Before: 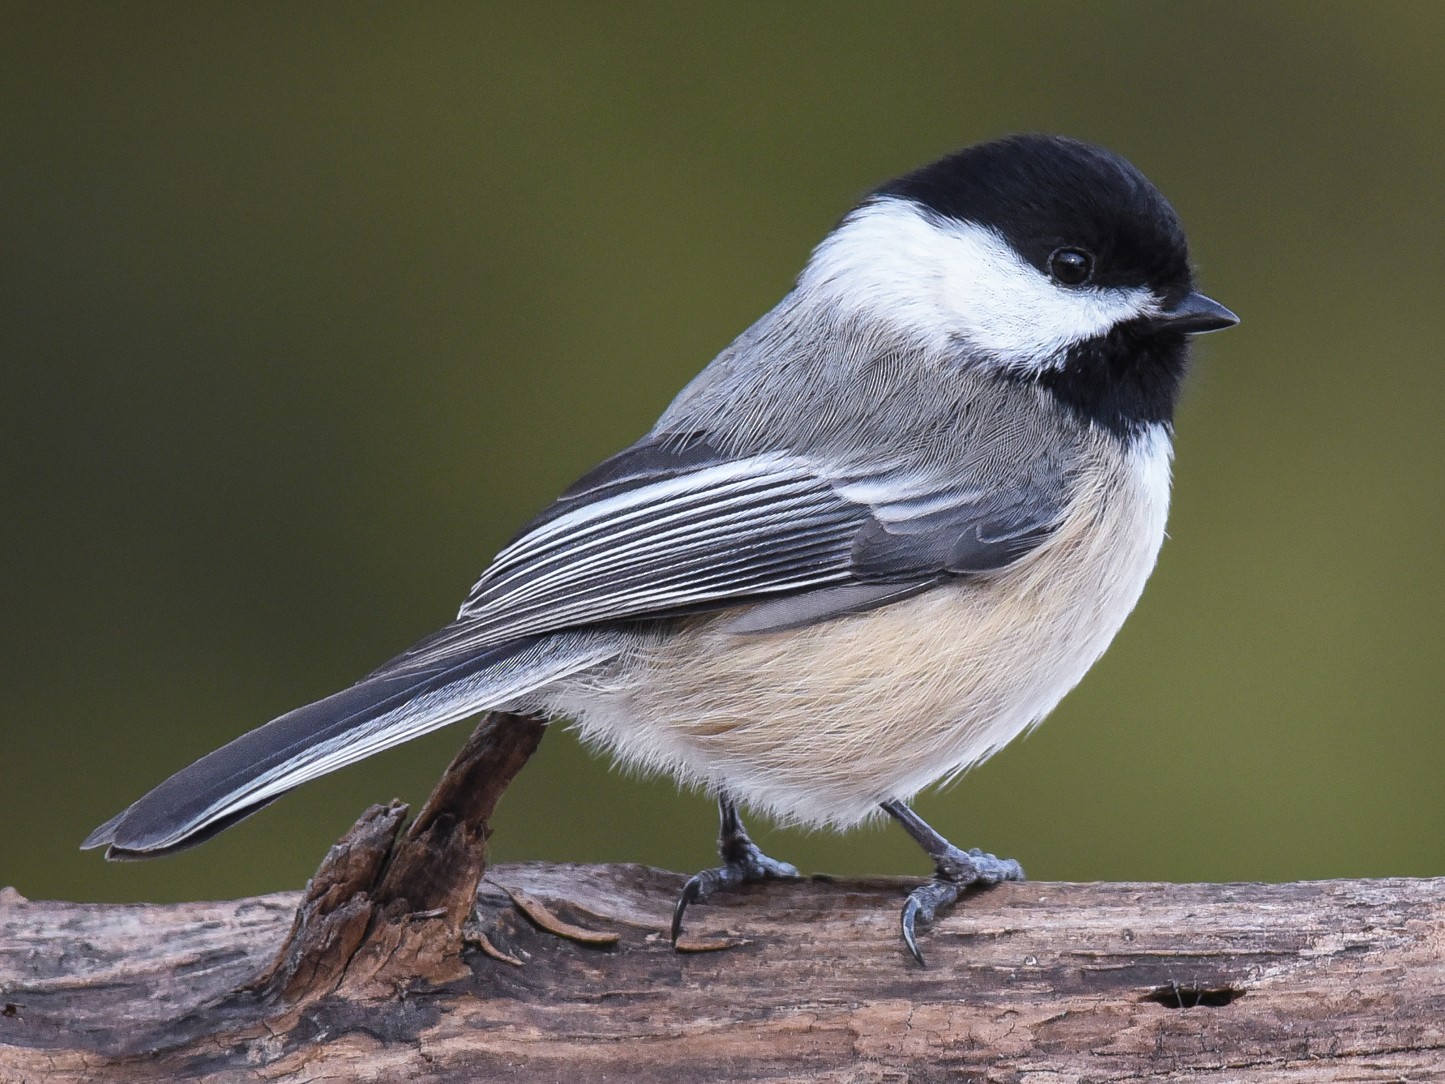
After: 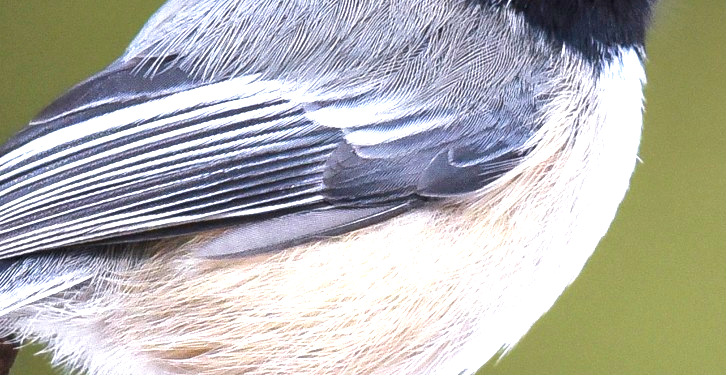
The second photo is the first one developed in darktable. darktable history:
exposure: black level correction 0.001, exposure 1.116 EV, compensate highlight preservation false
crop: left 36.607%, top 34.735%, right 13.146%, bottom 30.611%
velvia: on, module defaults
